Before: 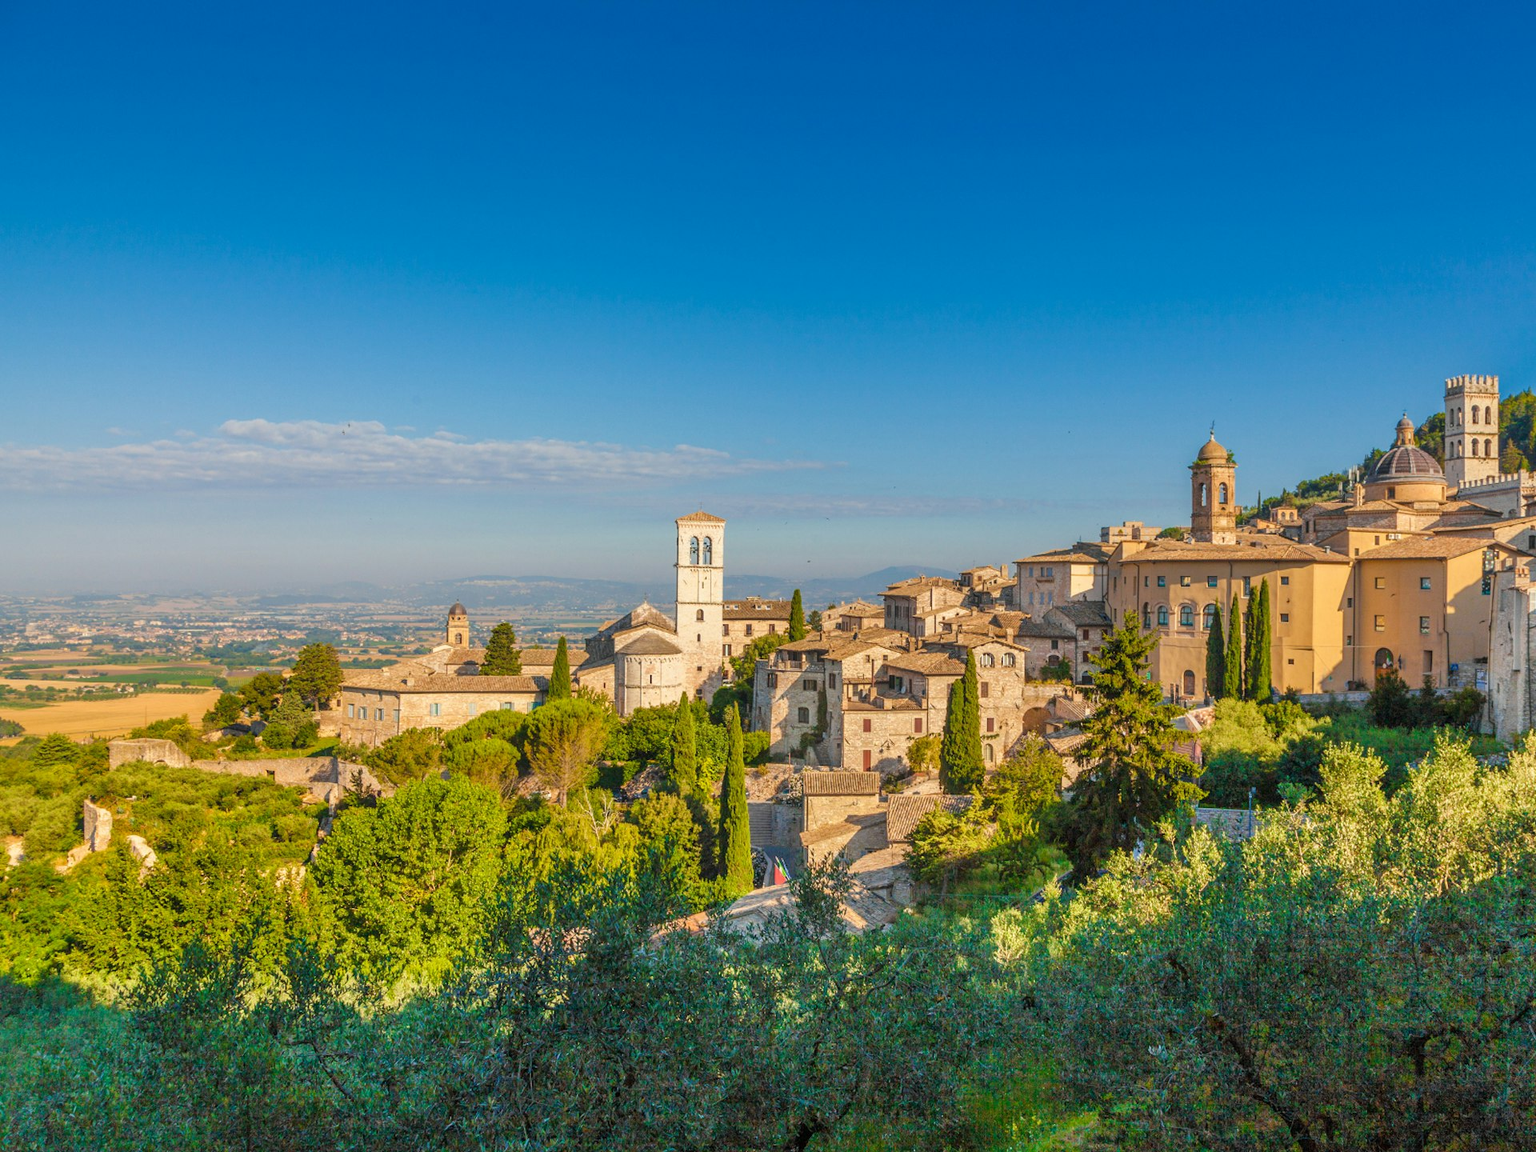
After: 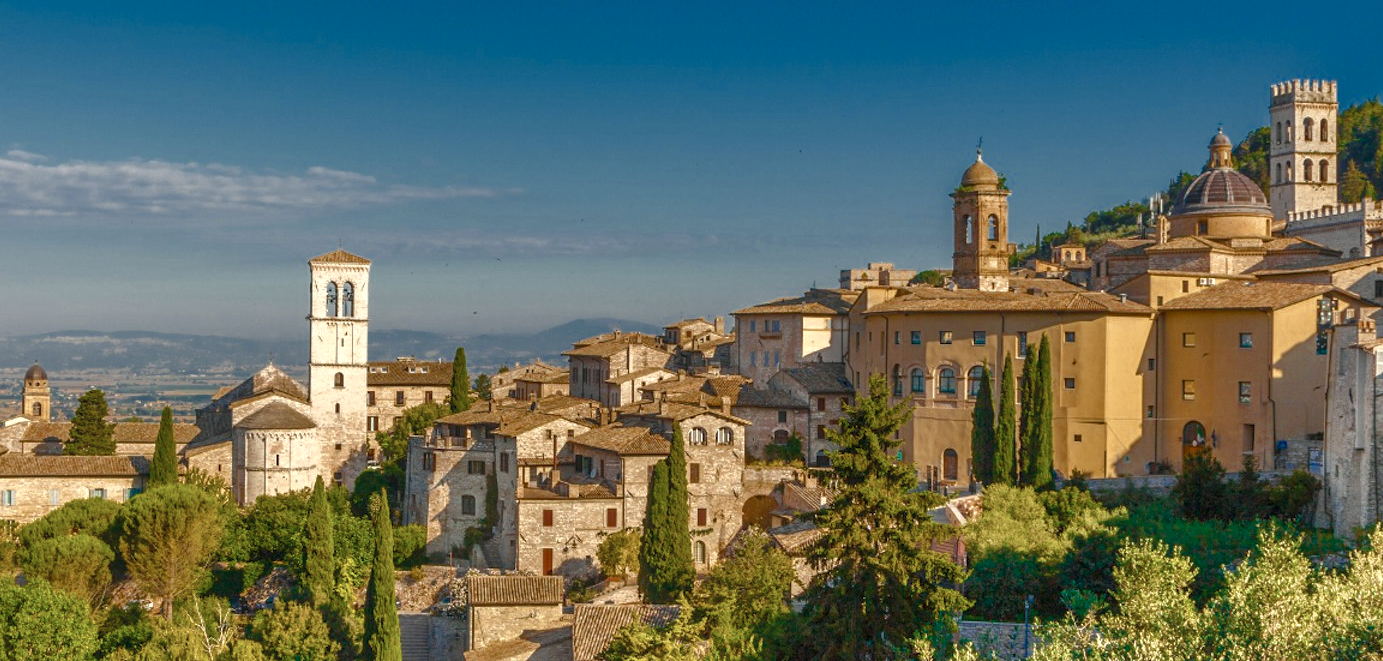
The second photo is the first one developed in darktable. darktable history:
color zones: curves: ch0 [(0, 0.5) (0.125, 0.4) (0.25, 0.5) (0.375, 0.4) (0.5, 0.4) (0.625, 0.35) (0.75, 0.35) (0.875, 0.5)]; ch1 [(0, 0.35) (0.125, 0.45) (0.25, 0.35) (0.375, 0.35) (0.5, 0.35) (0.625, 0.35) (0.75, 0.45) (0.875, 0.35)]; ch2 [(0, 0.6) (0.125, 0.5) (0.25, 0.5) (0.375, 0.6) (0.5, 0.6) (0.625, 0.5) (0.75, 0.5) (0.875, 0.5)]
exposure: black level correction 0, exposure 0.3 EV, compensate highlight preservation false
crop and rotate: left 27.938%, top 27.046%, bottom 27.046%
tone curve: curves: ch0 [(0, 0) (0.797, 0.684) (1, 1)], color space Lab, linked channels, preserve colors none
color balance rgb: perceptual saturation grading › global saturation 35%, perceptual saturation grading › highlights -25%, perceptual saturation grading › shadows 50%
